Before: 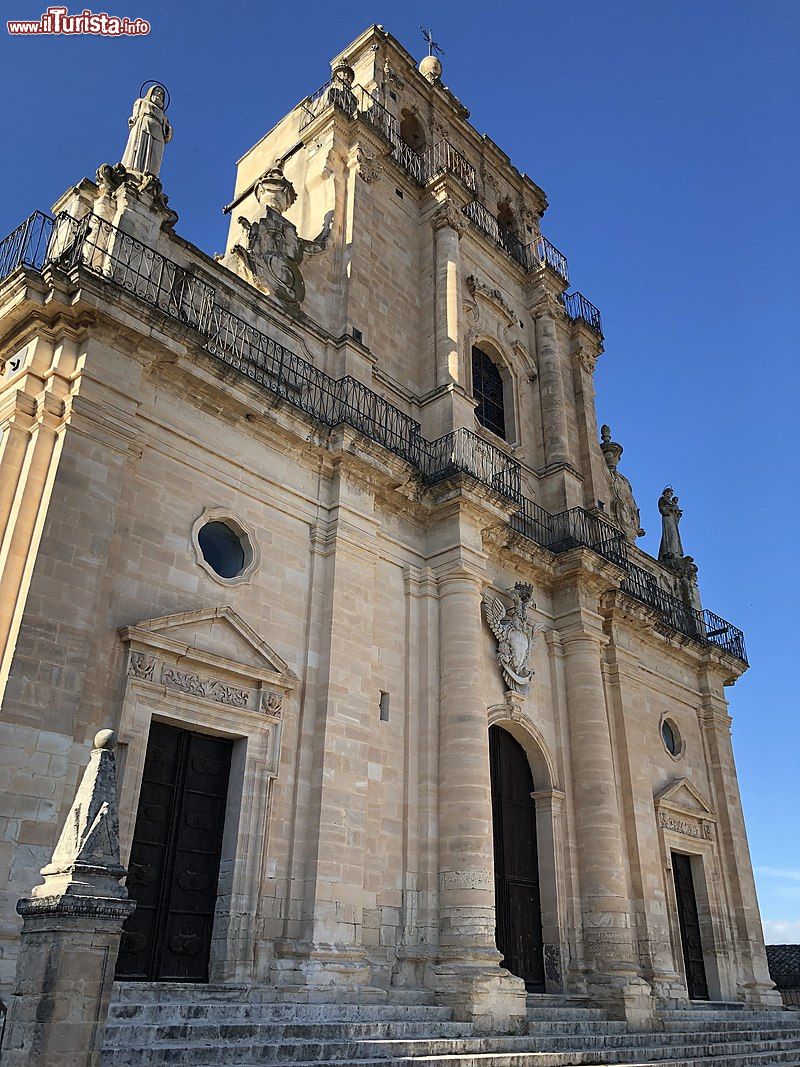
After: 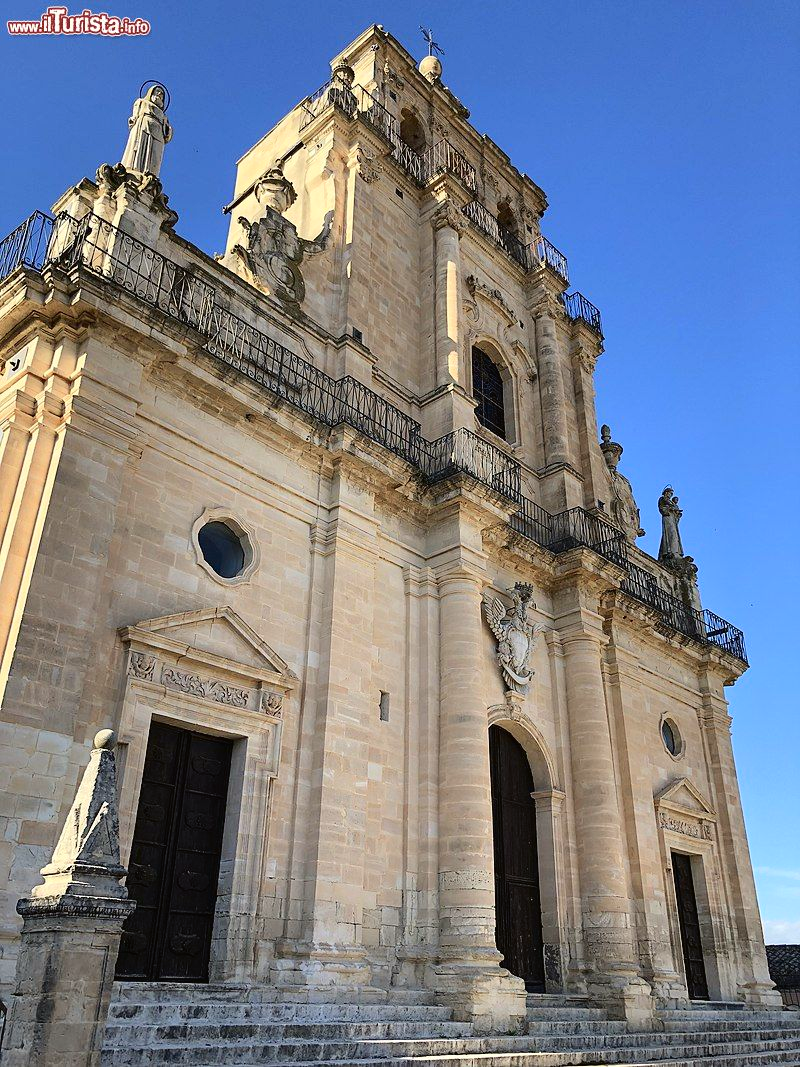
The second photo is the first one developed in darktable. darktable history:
tone curve: curves: ch0 [(0, 0.01) (0.052, 0.045) (0.136, 0.133) (0.29, 0.332) (0.453, 0.531) (0.676, 0.751) (0.89, 0.919) (1, 1)]; ch1 [(0, 0) (0.094, 0.081) (0.285, 0.299) (0.385, 0.403) (0.446, 0.443) (0.495, 0.496) (0.544, 0.552) (0.589, 0.612) (0.722, 0.728) (1, 1)]; ch2 [(0, 0) (0.257, 0.217) (0.43, 0.421) (0.498, 0.507) (0.531, 0.544) (0.56, 0.579) (0.625, 0.642) (1, 1)], color space Lab, independent channels, preserve colors none
shadows and highlights: shadows 37.27, highlights -28.18, soften with gaussian
